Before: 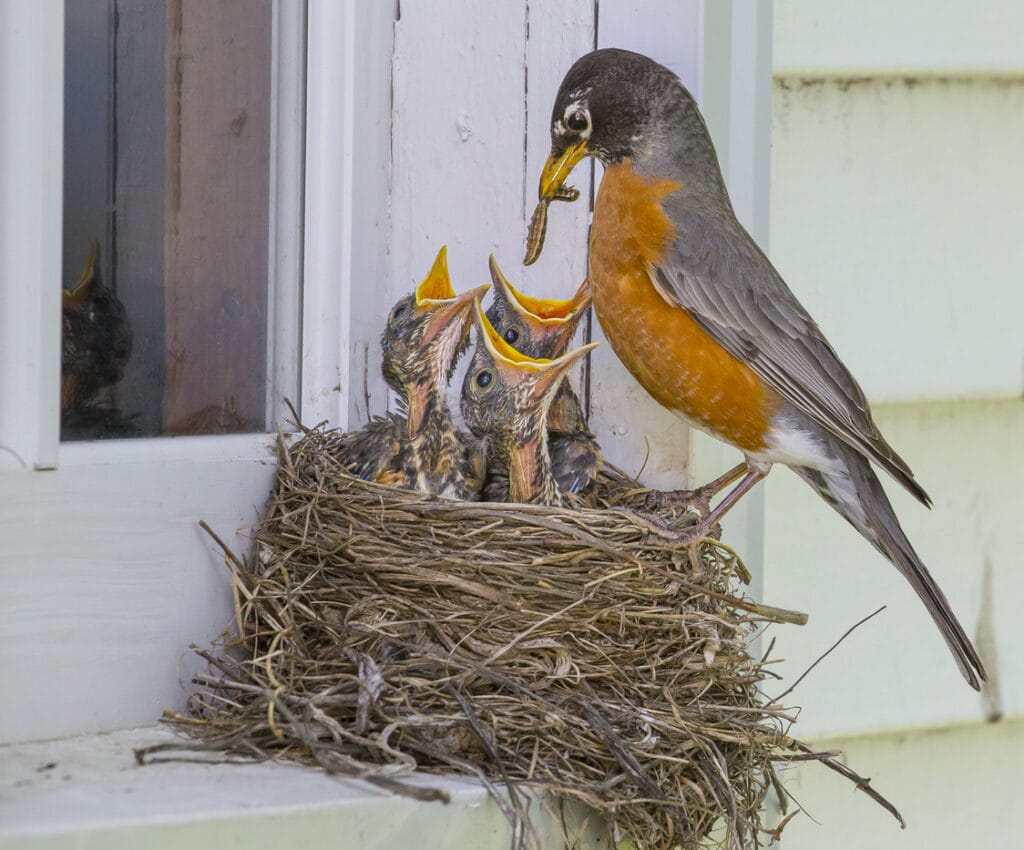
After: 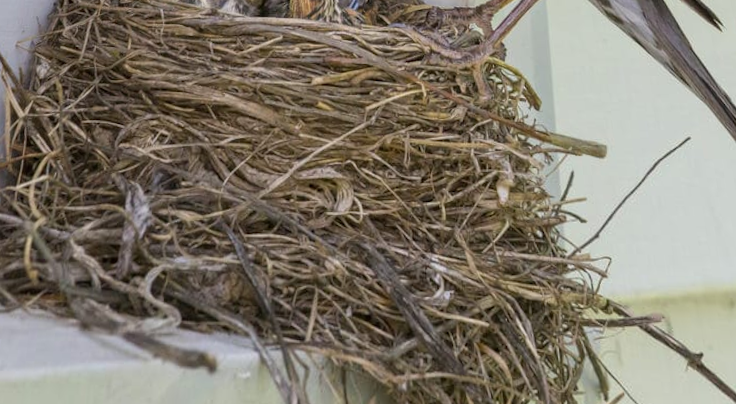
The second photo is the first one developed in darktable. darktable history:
crop and rotate: left 13.306%, top 48.129%, bottom 2.928%
rotate and perspective: rotation 0.72°, lens shift (vertical) -0.352, lens shift (horizontal) -0.051, crop left 0.152, crop right 0.859, crop top 0.019, crop bottom 0.964
